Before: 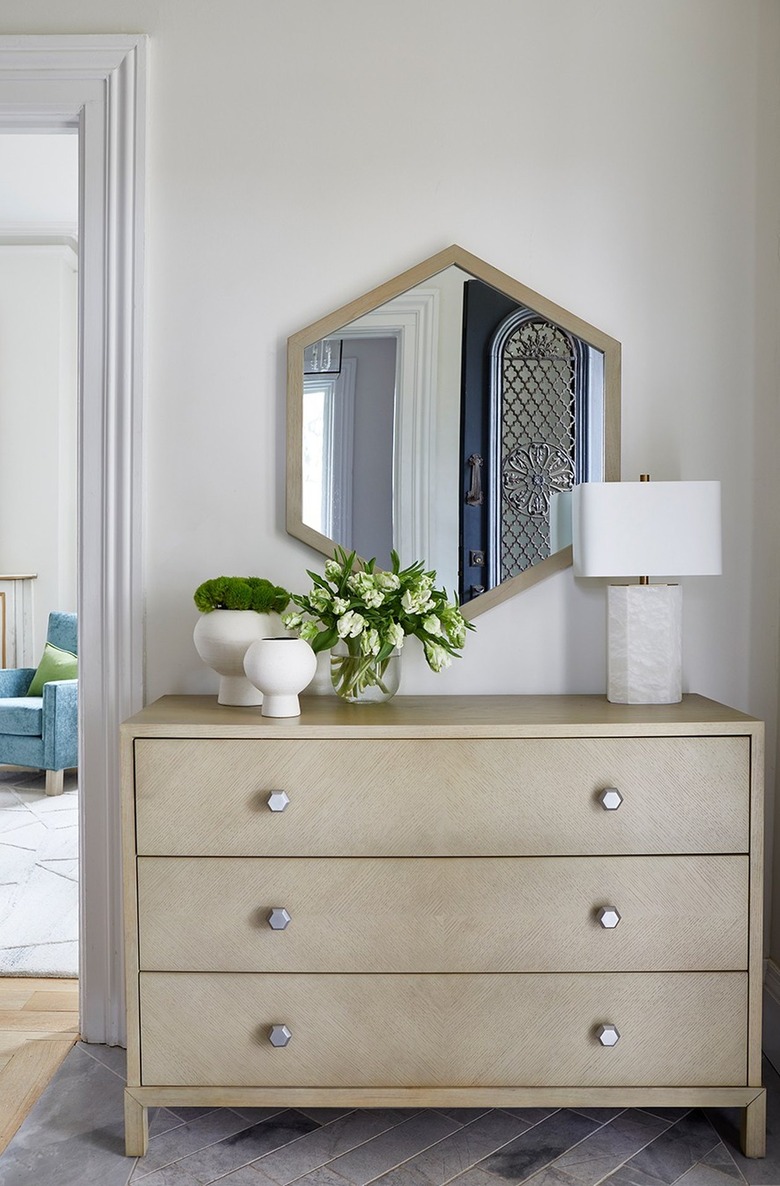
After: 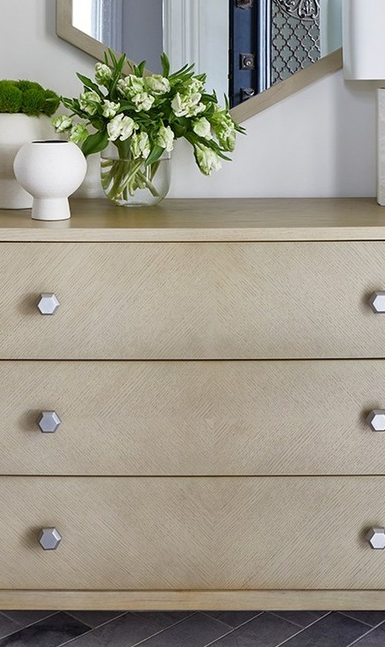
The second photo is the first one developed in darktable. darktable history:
crop: left 29.562%, top 41.906%, right 20.988%, bottom 3.469%
